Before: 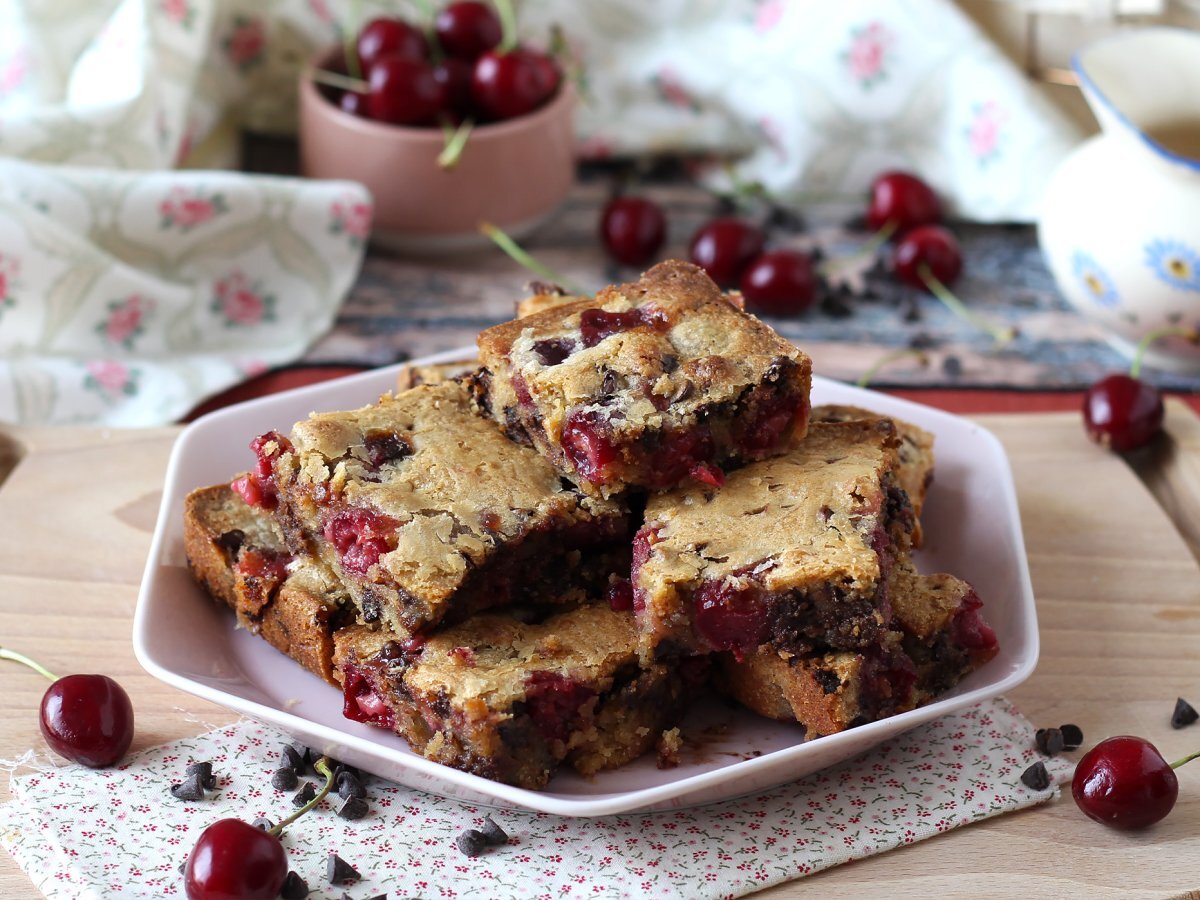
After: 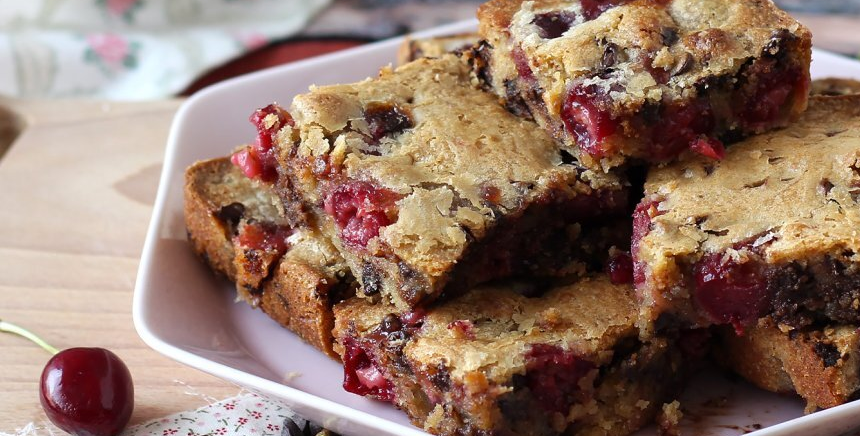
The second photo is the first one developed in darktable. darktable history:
crop: top 36.423%, right 28.295%, bottom 15.033%
